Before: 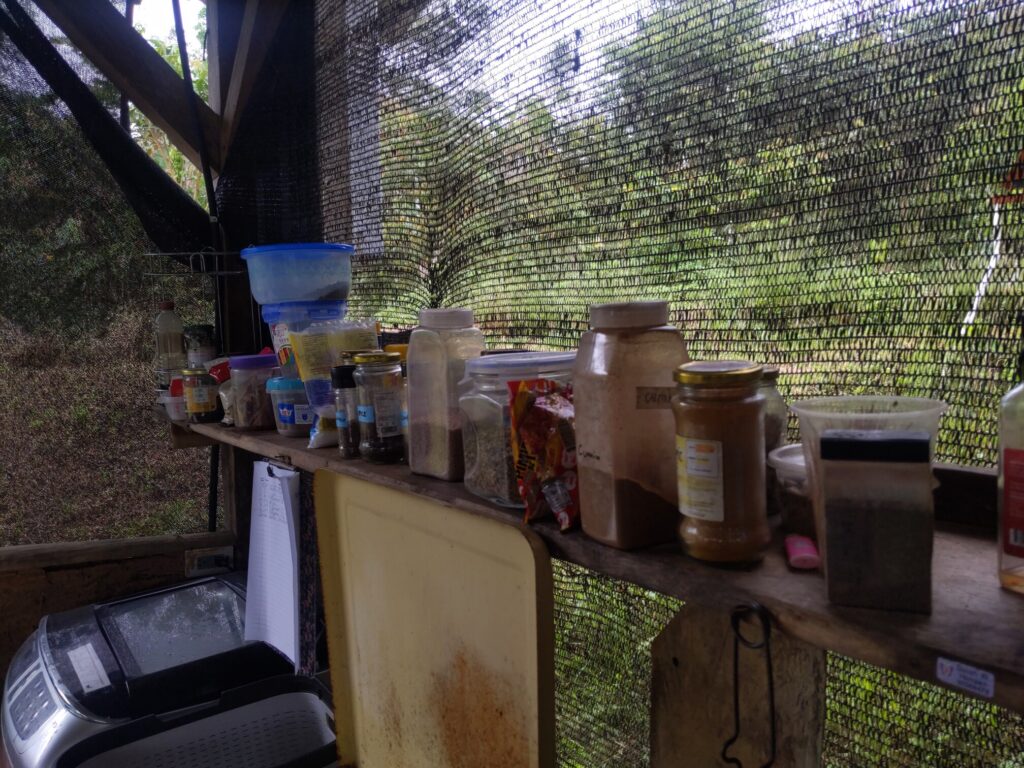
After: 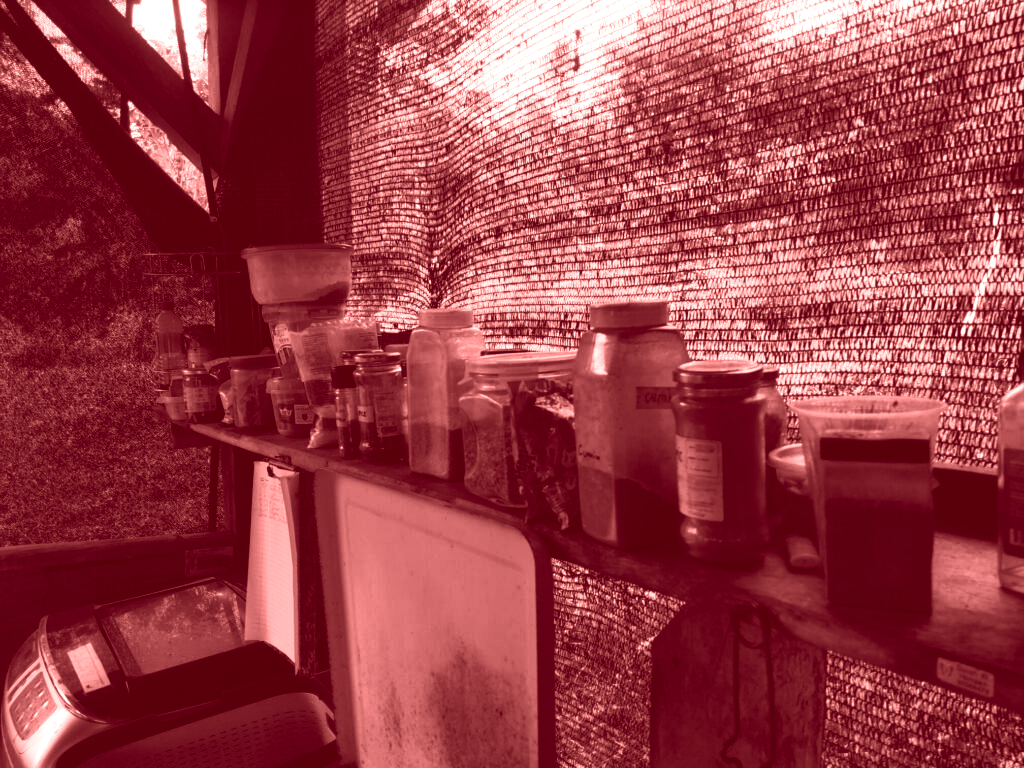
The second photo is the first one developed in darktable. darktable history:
contrast brightness saturation: contrast 0.28
colorize: saturation 60%, source mix 100%
